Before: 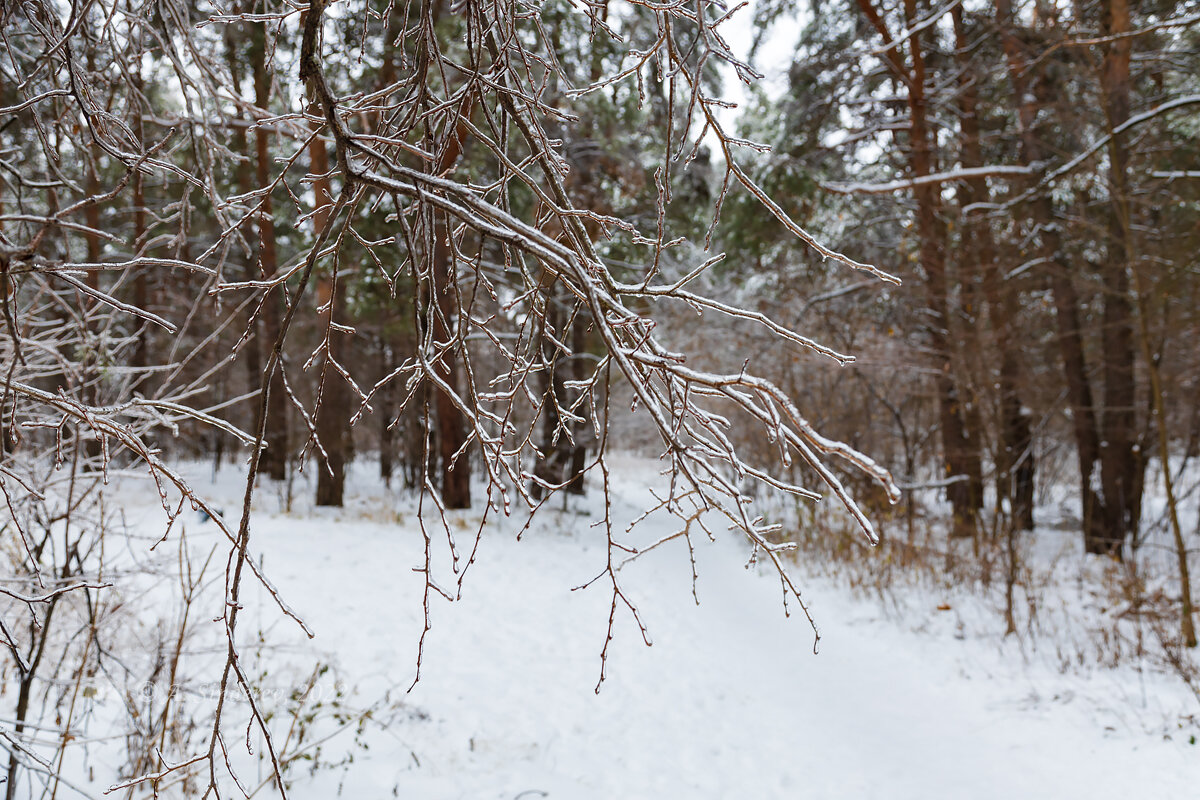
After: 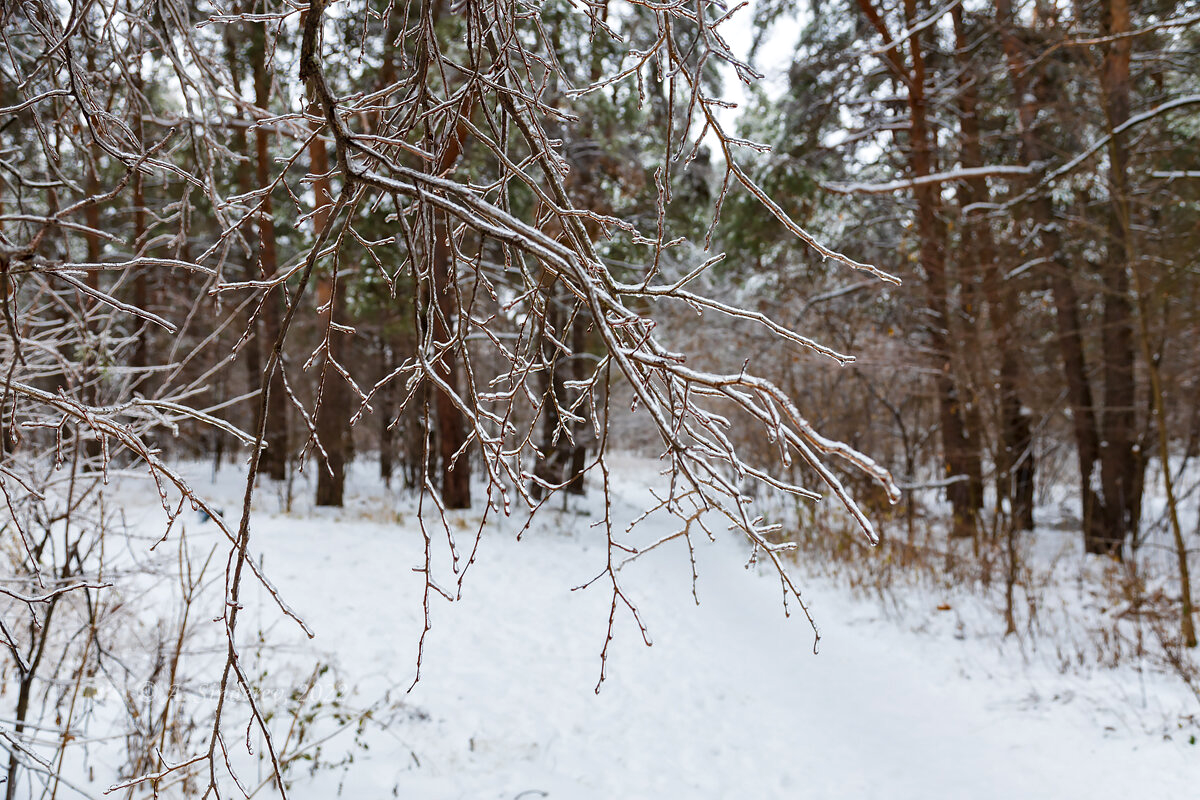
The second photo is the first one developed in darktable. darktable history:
local contrast: mode bilateral grid, contrast 29, coarseness 16, detail 115%, midtone range 0.2
color correction: highlights b* 0.044, saturation 1.1
